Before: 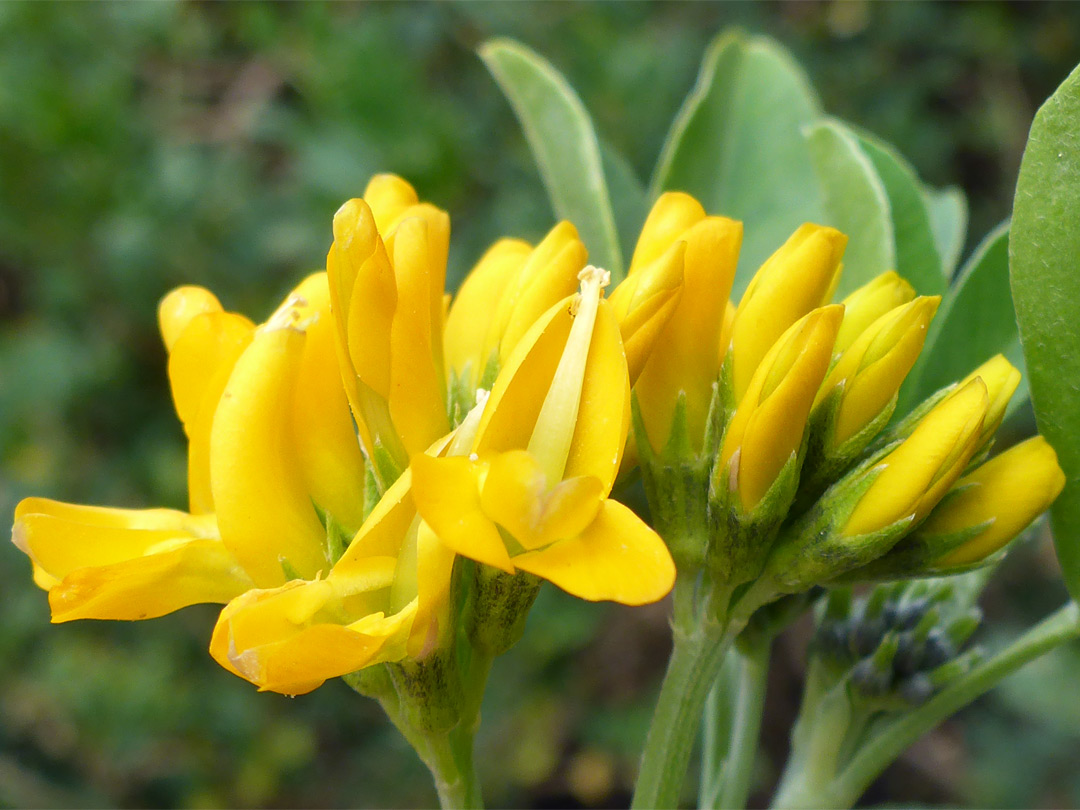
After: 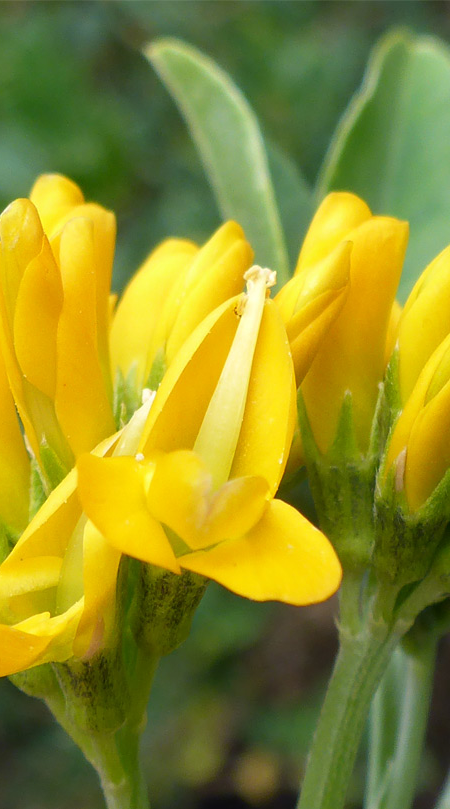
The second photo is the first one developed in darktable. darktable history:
crop: left 31.009%, right 27.251%
